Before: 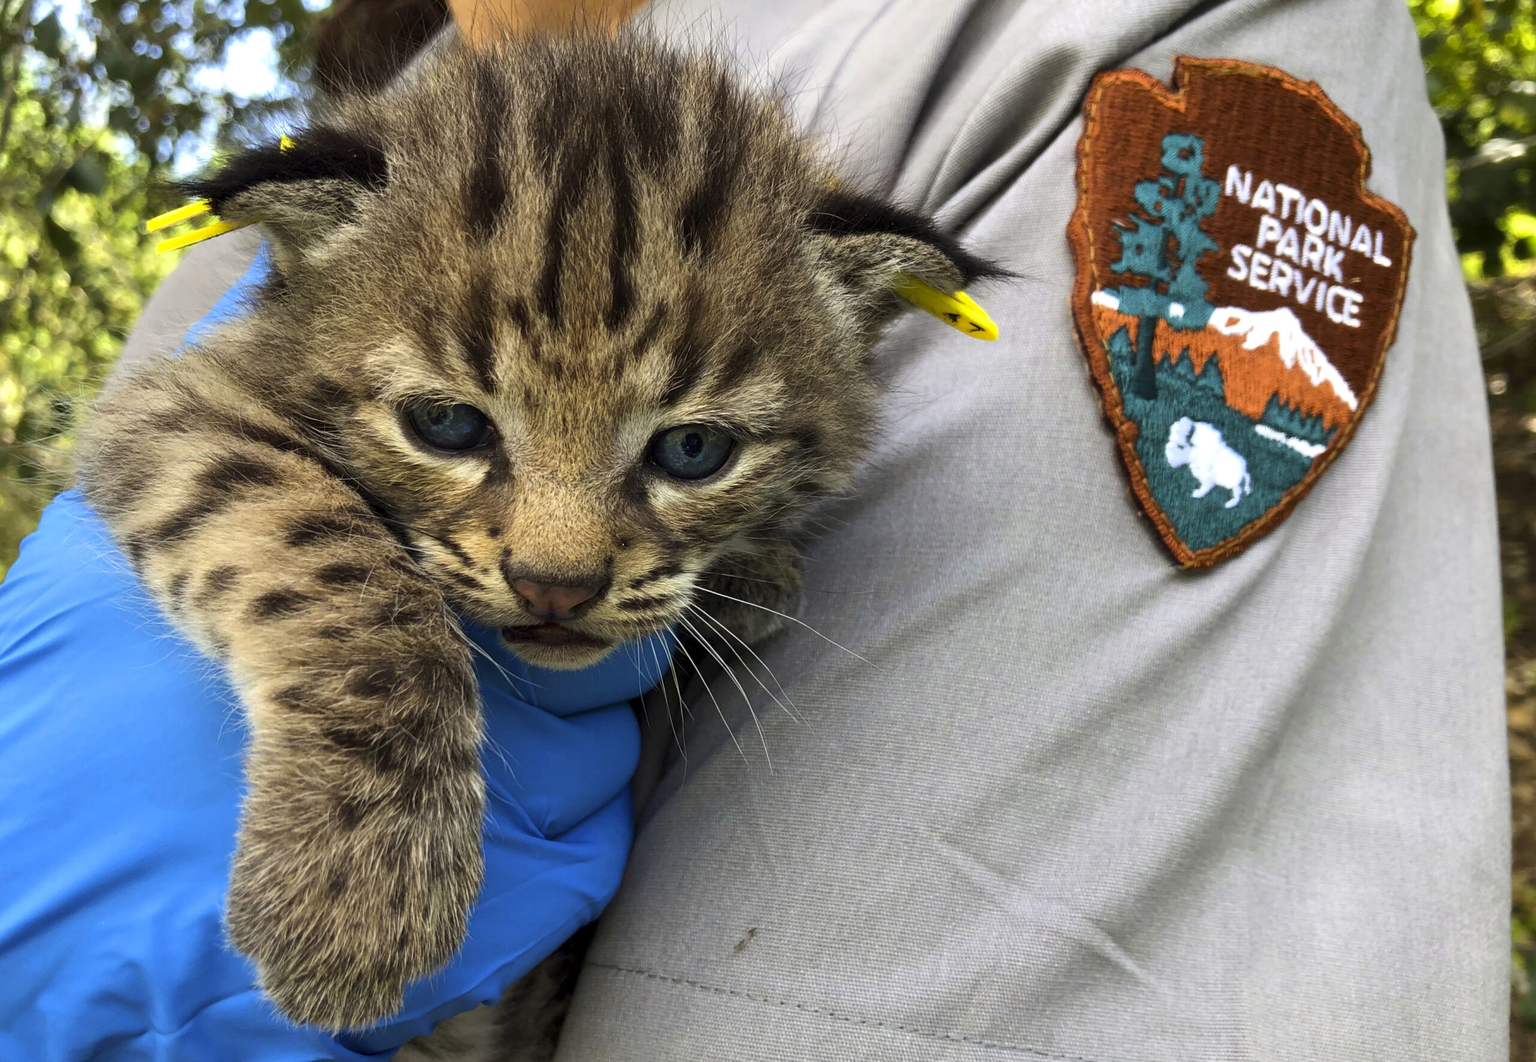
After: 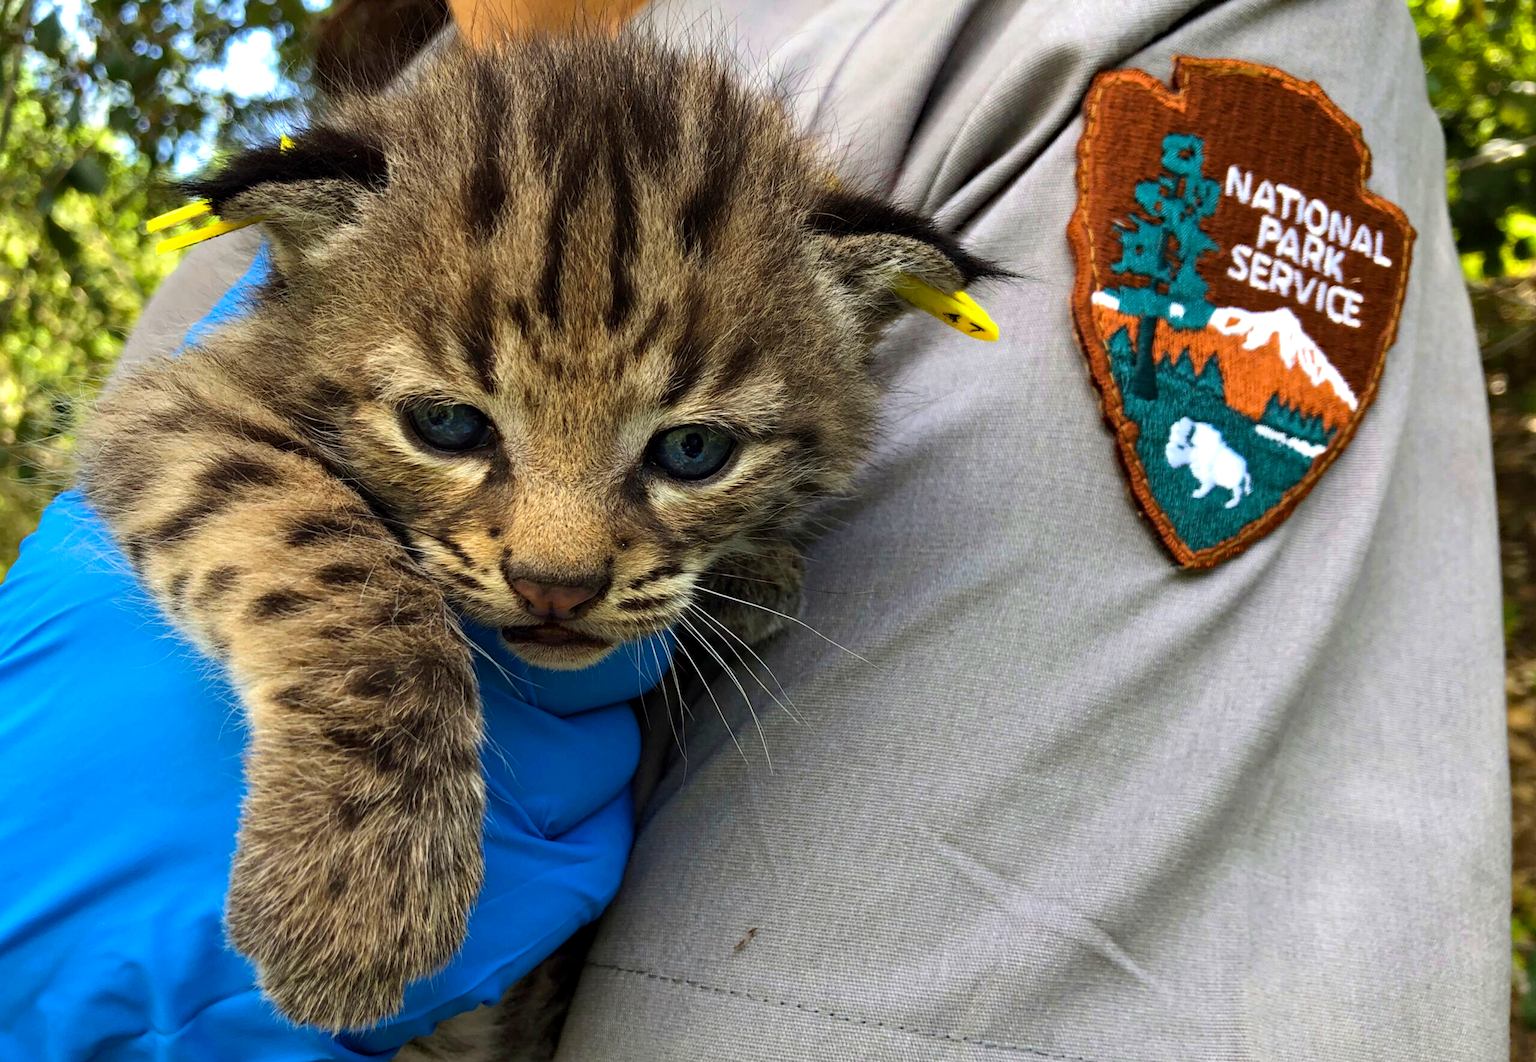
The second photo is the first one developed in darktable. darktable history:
haze removal: strength 0.302, distance 0.244, compatibility mode true, adaptive false
